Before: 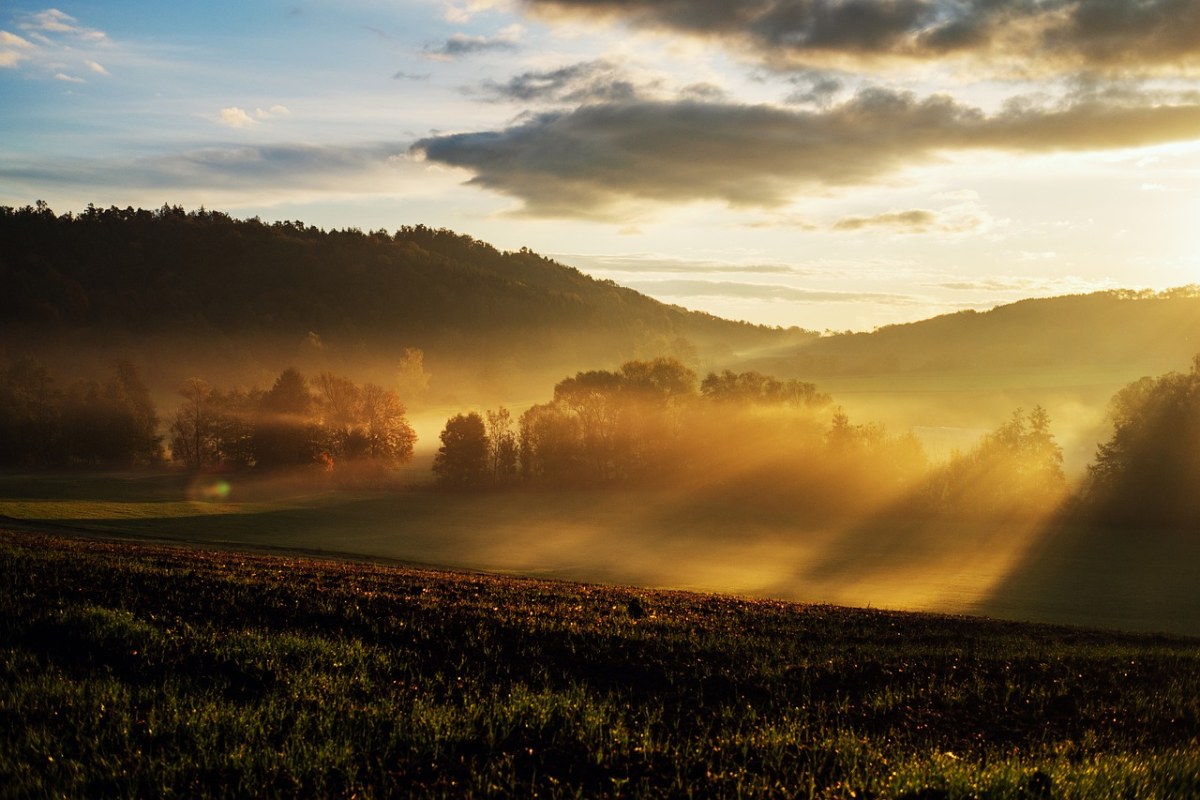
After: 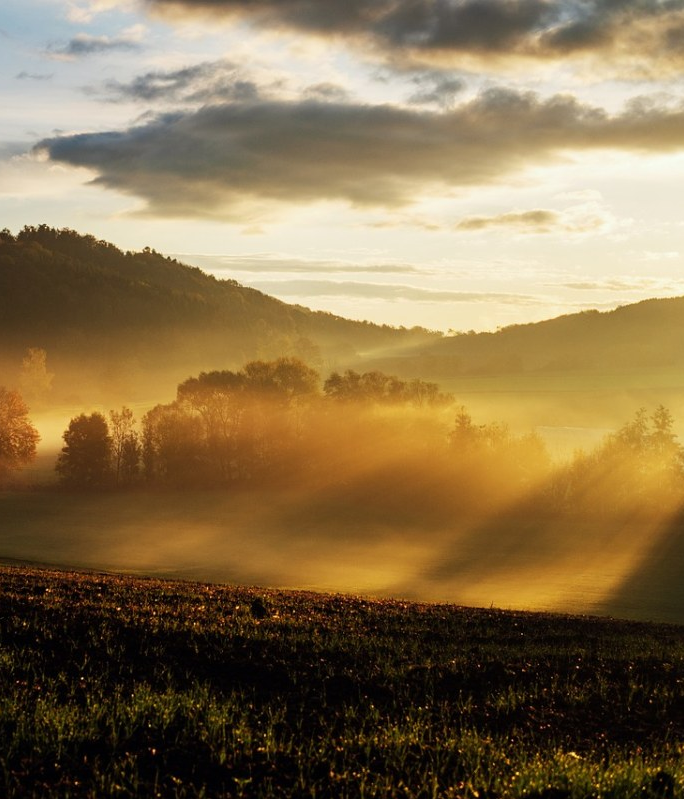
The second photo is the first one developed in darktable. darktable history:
crop: left 31.439%, top 0.012%, right 11.554%
